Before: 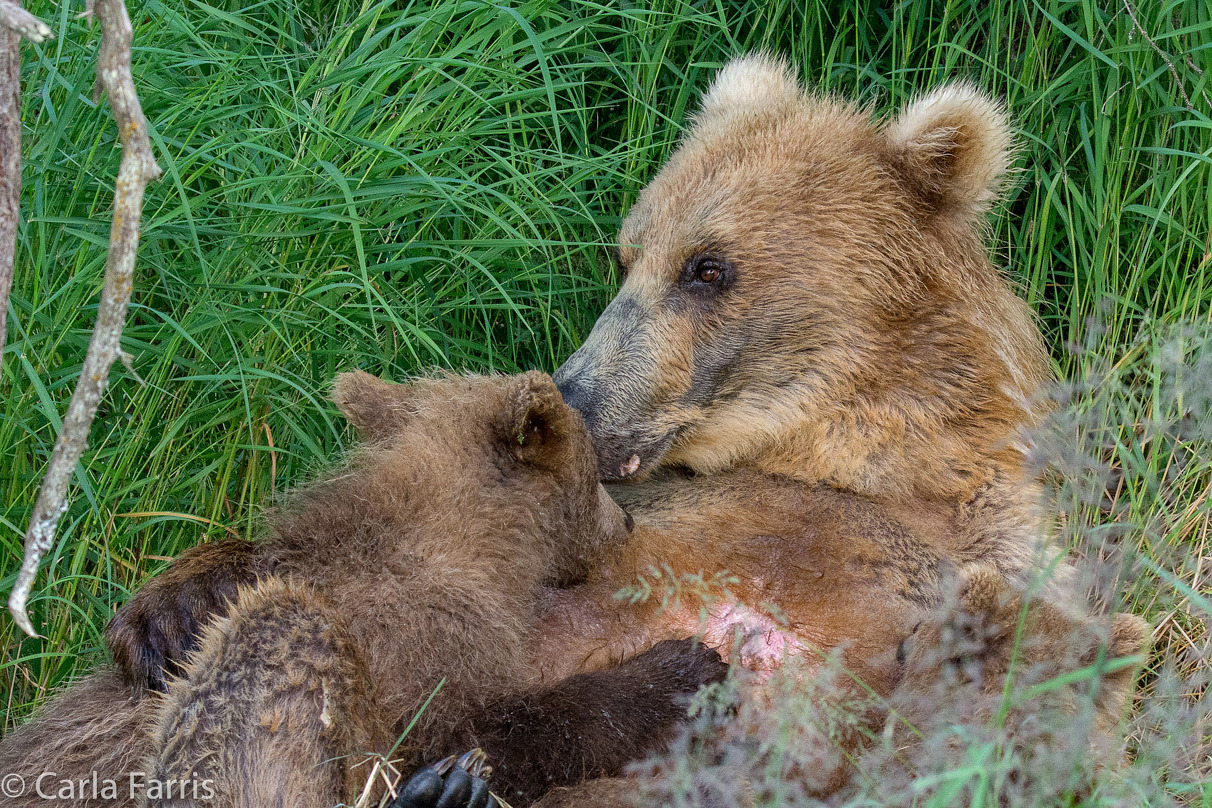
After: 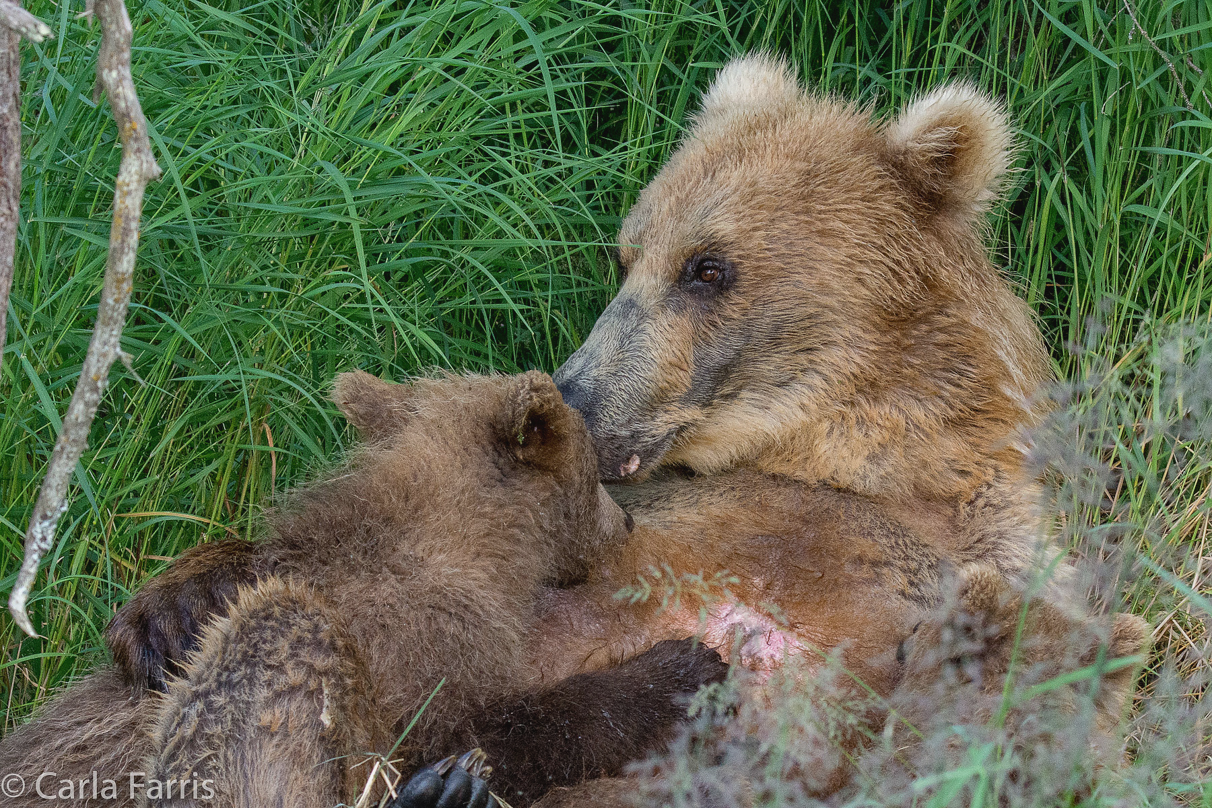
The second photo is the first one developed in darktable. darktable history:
contrast brightness saturation: contrast -0.078, brightness -0.032, saturation -0.112
